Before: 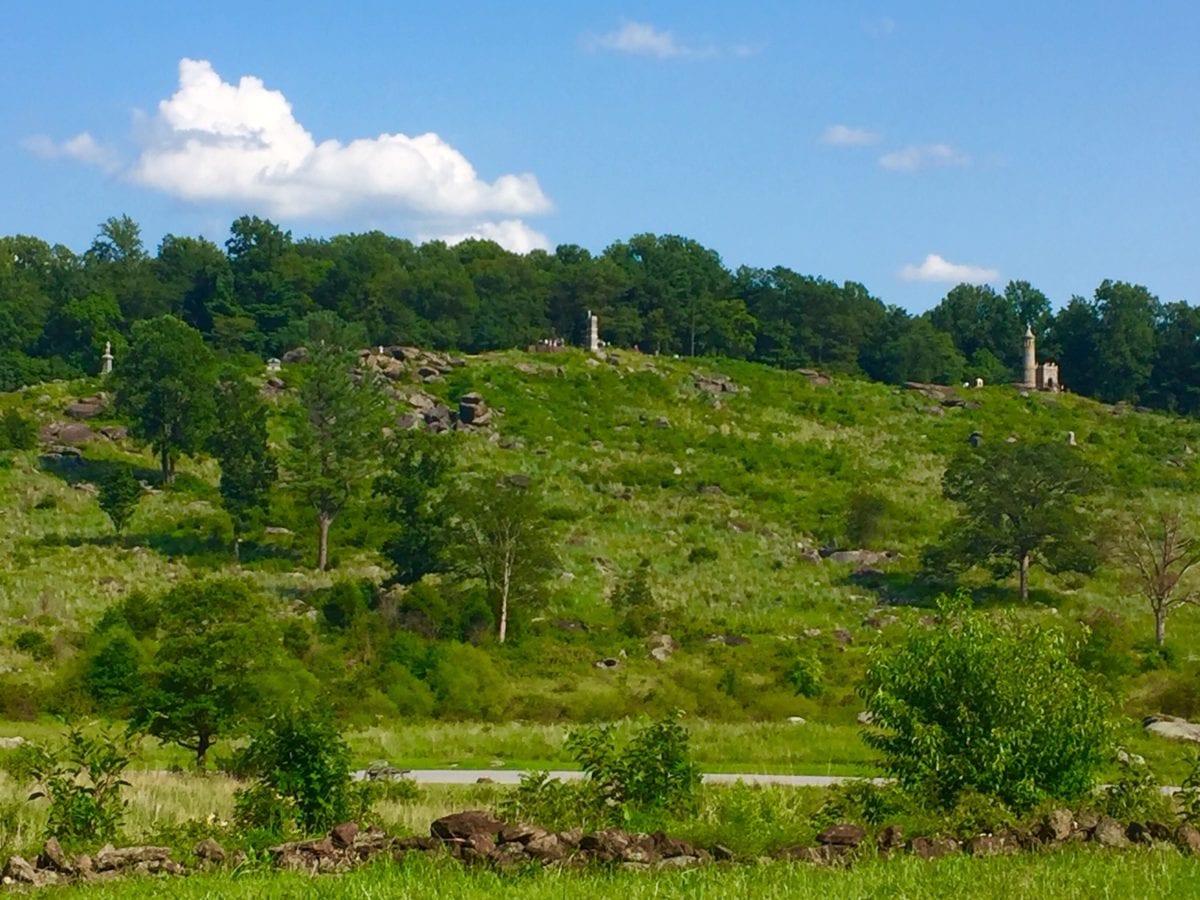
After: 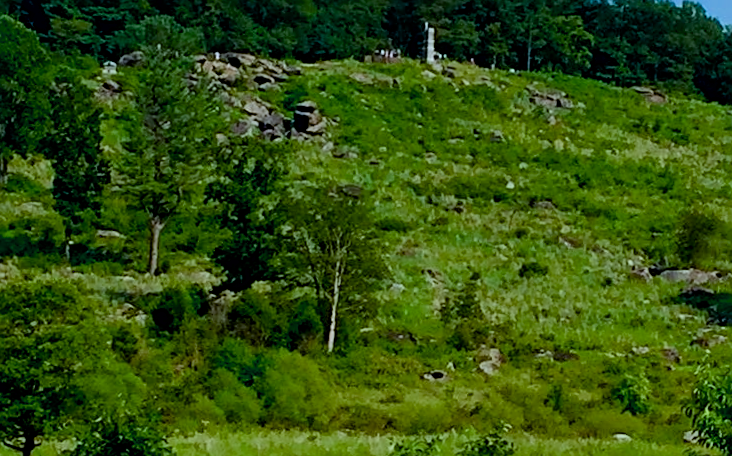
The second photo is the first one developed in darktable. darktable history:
rotate and perspective: rotation 1.57°, crop left 0.018, crop right 0.982, crop top 0.039, crop bottom 0.961
crop: left 13.312%, top 31.28%, right 24.627%, bottom 15.582%
filmic rgb: black relative exposure -7.65 EV, white relative exposure 4.56 EV, hardness 3.61, color science v6 (2022)
color calibration: illuminant as shot in camera, x 0.383, y 0.38, temperature 3949.15 K, gamut compression 1.66
exposure: black level correction 0.016, exposure -0.009 EV, compensate highlight preservation false
sharpen: on, module defaults
